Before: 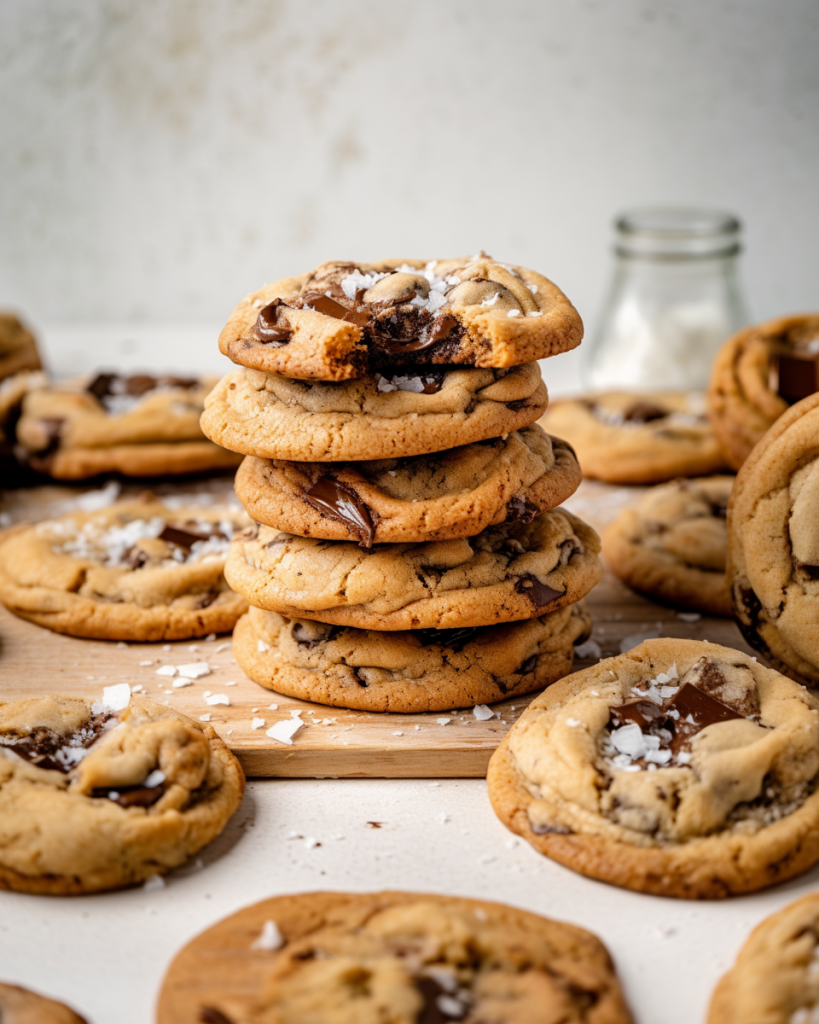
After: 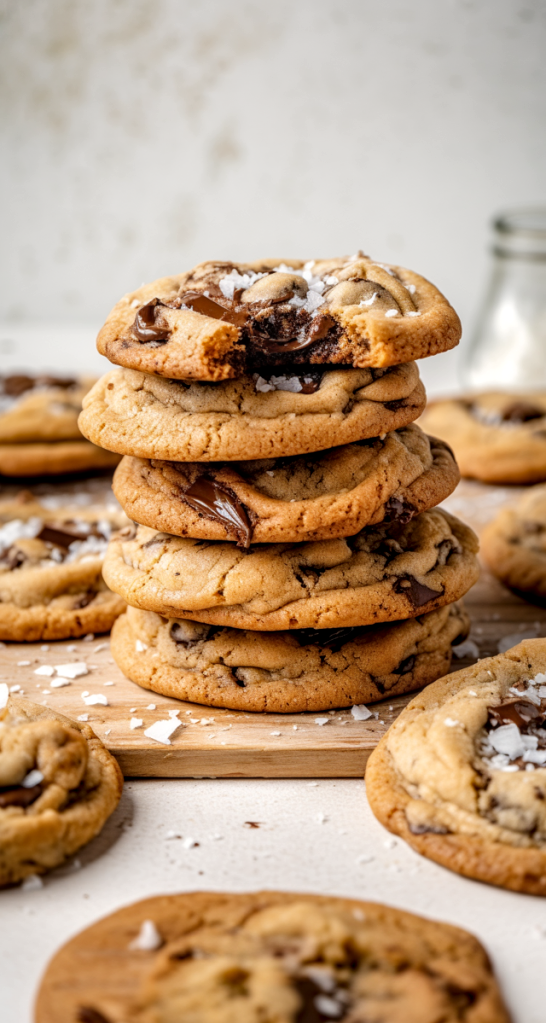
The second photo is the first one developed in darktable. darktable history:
crop and rotate: left 14.91%, right 18.362%
local contrast: on, module defaults
